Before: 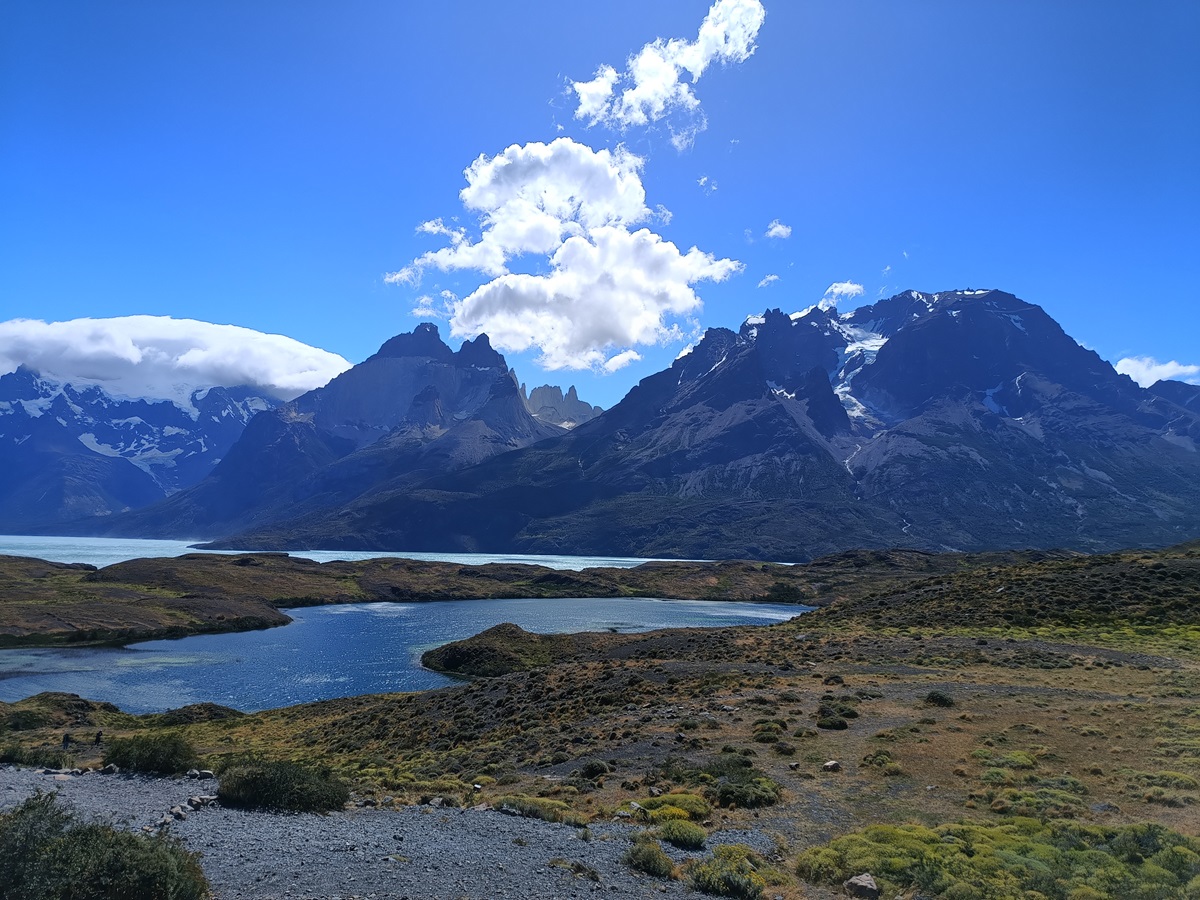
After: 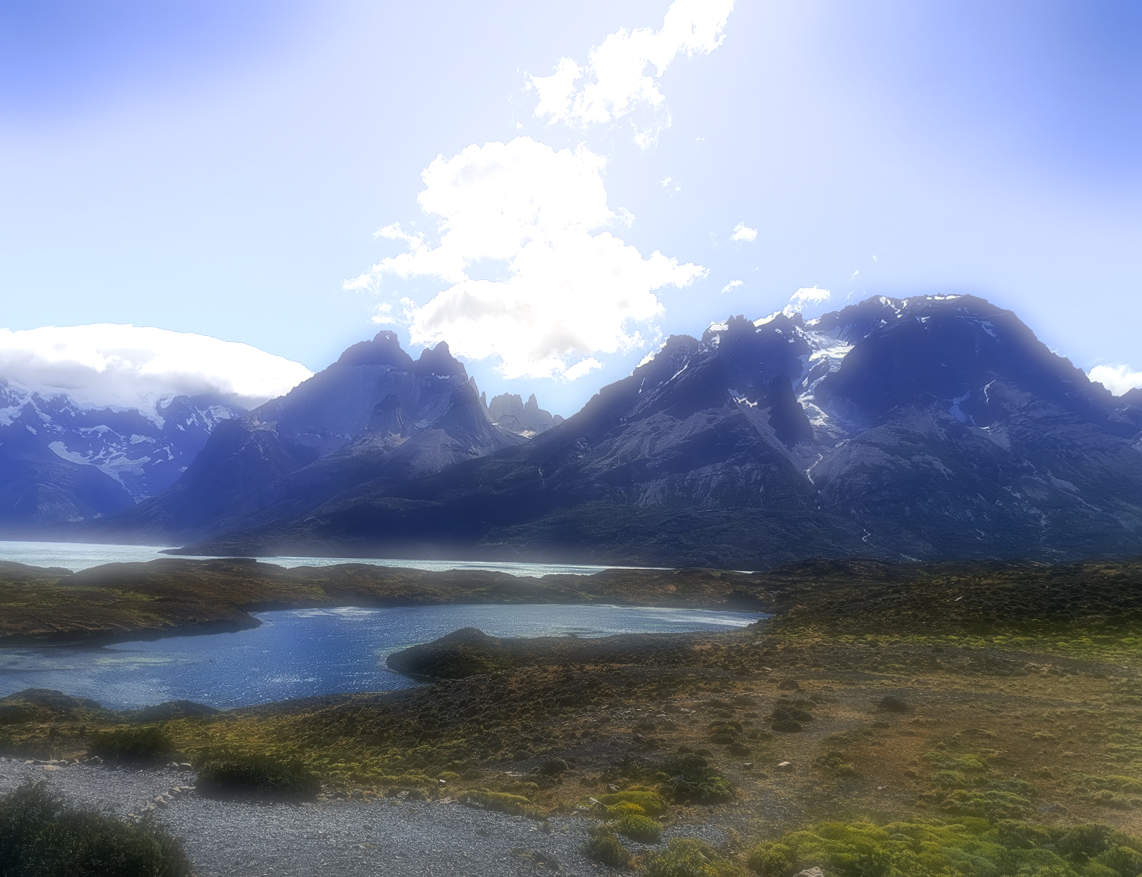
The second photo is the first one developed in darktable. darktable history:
tone equalizer: -8 EV -0.75 EV, -7 EV -0.7 EV, -6 EV -0.6 EV, -5 EV -0.4 EV, -3 EV 0.4 EV, -2 EV 0.6 EV, -1 EV 0.7 EV, +0 EV 0.75 EV, edges refinement/feathering 500, mask exposure compensation -1.57 EV, preserve details no
shadows and highlights: shadows -40.15, highlights 62.88, soften with gaussian
local contrast: on, module defaults
soften: on, module defaults
rotate and perspective: rotation 0.074°, lens shift (vertical) 0.096, lens shift (horizontal) -0.041, crop left 0.043, crop right 0.952, crop top 0.024, crop bottom 0.979
color correction: highlights a* 1.39, highlights b* 17.83
